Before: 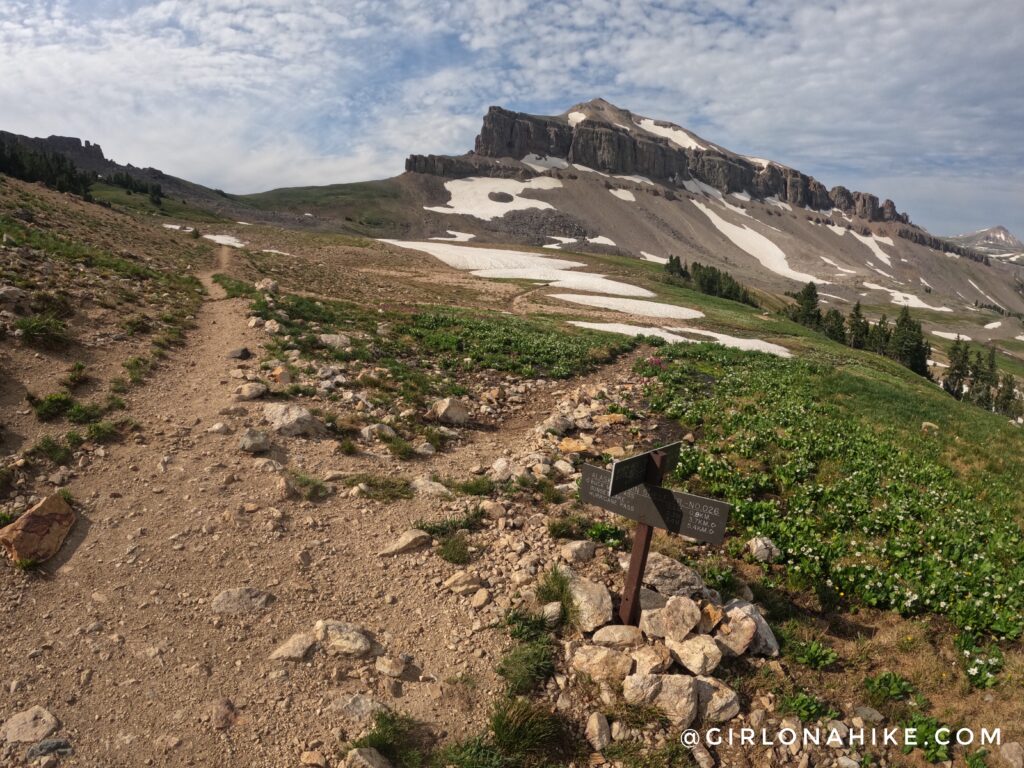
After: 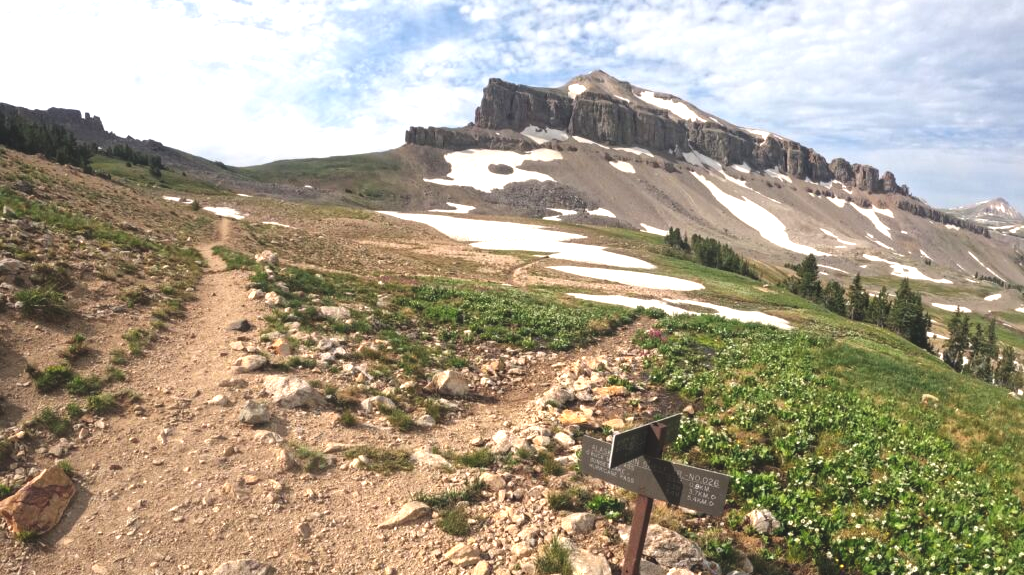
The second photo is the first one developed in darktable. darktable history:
crop: top 3.702%, bottom 21.324%
exposure: black level correction -0.006, exposure 1 EV, compensate highlight preservation false
